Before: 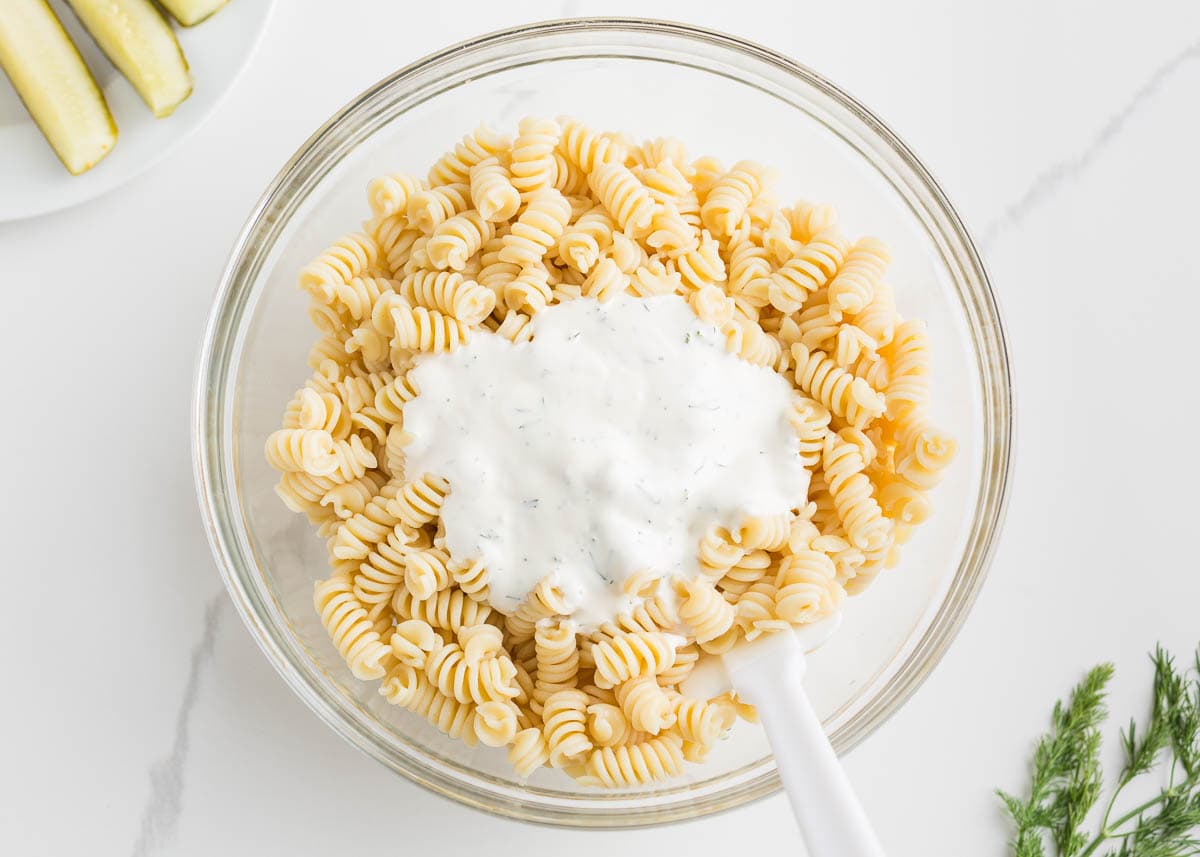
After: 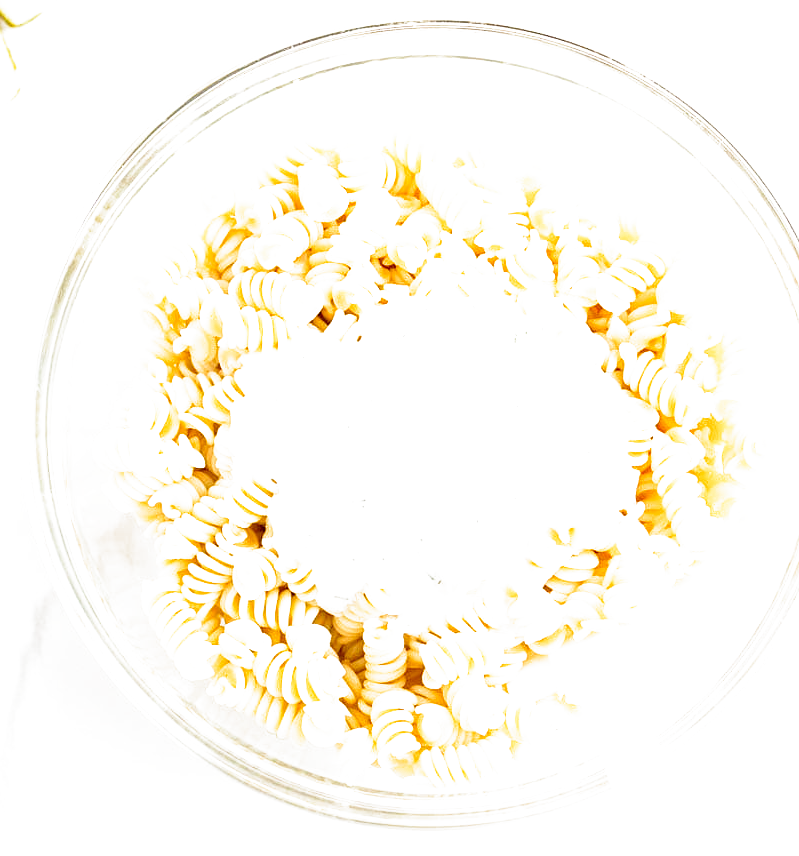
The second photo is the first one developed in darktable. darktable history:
crop and rotate: left 14.385%, right 18.948%
filmic rgb: middle gray luminance 8.8%, black relative exposure -6.3 EV, white relative exposure 2.7 EV, threshold 6 EV, target black luminance 0%, hardness 4.74, latitude 73.47%, contrast 1.332, shadows ↔ highlights balance 10.13%, add noise in highlights 0, preserve chrominance no, color science v3 (2019), use custom middle-gray values true, iterations of high-quality reconstruction 0, contrast in highlights soft, enable highlight reconstruction true
